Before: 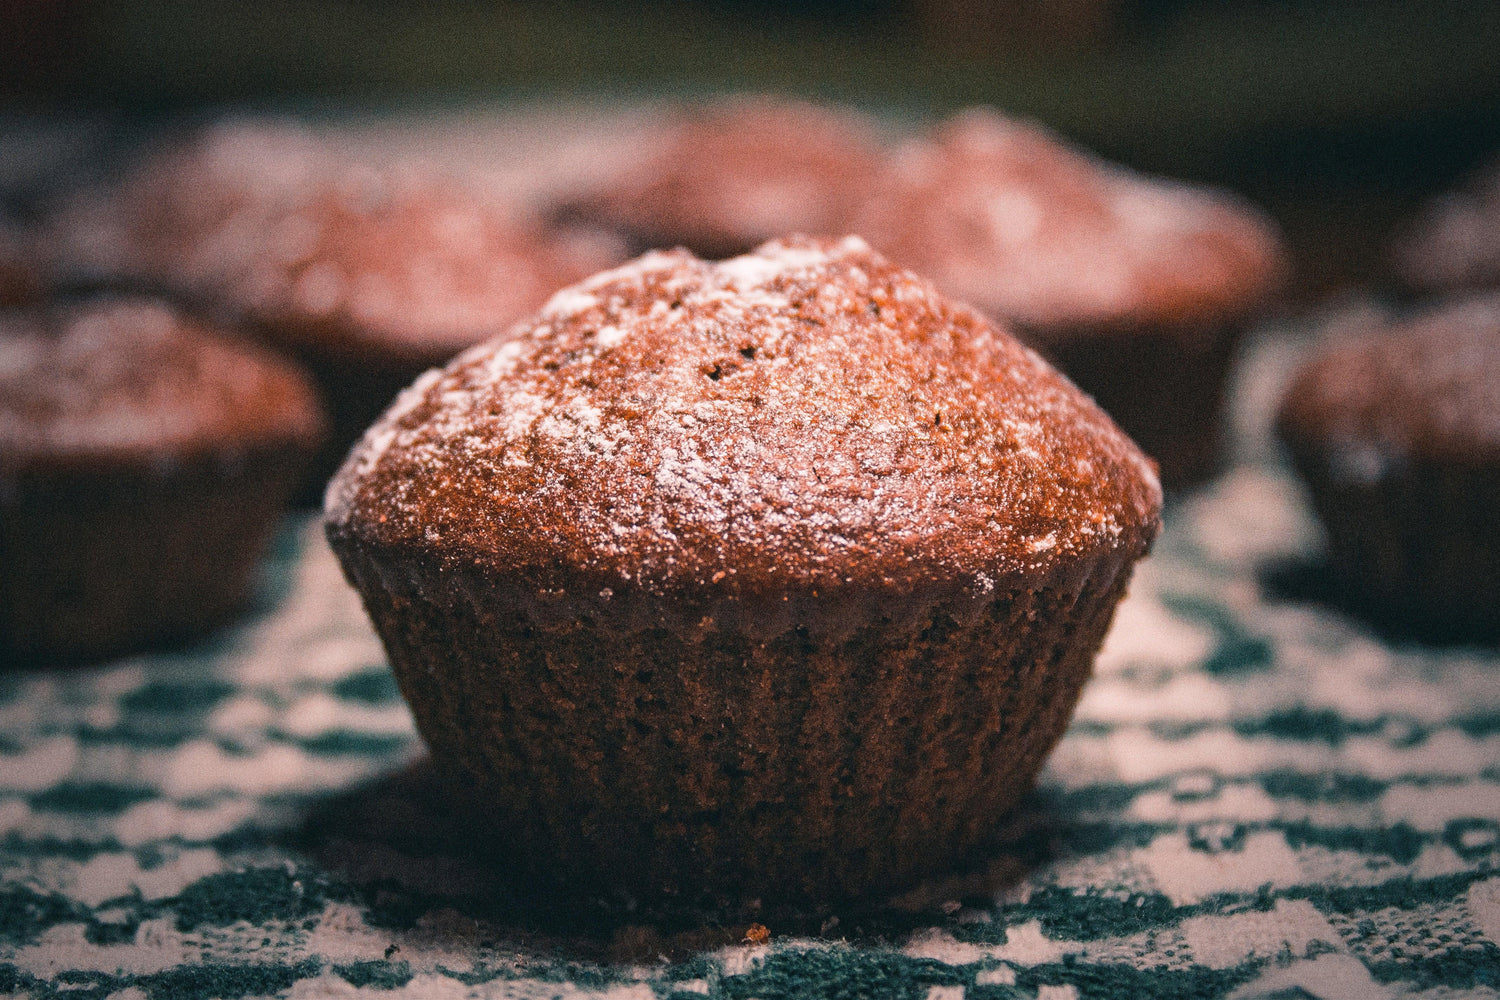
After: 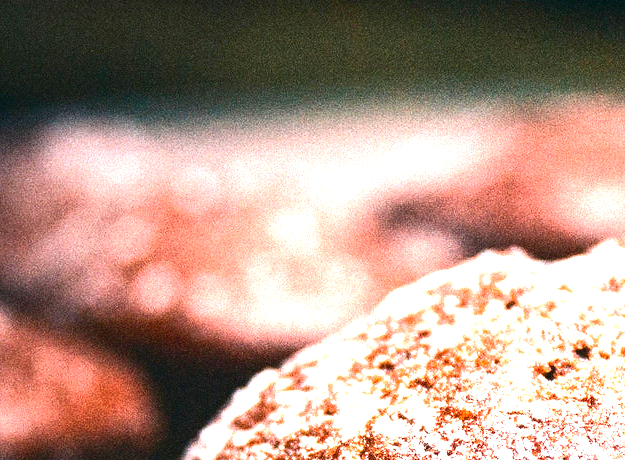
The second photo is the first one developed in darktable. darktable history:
crop and rotate: left 11.057%, top 0.062%, right 47.23%, bottom 53.864%
exposure: black level correction 0, exposure 1.676 EV, compensate highlight preservation false
contrast brightness saturation: contrast 0.104, brightness -0.261, saturation 0.148
